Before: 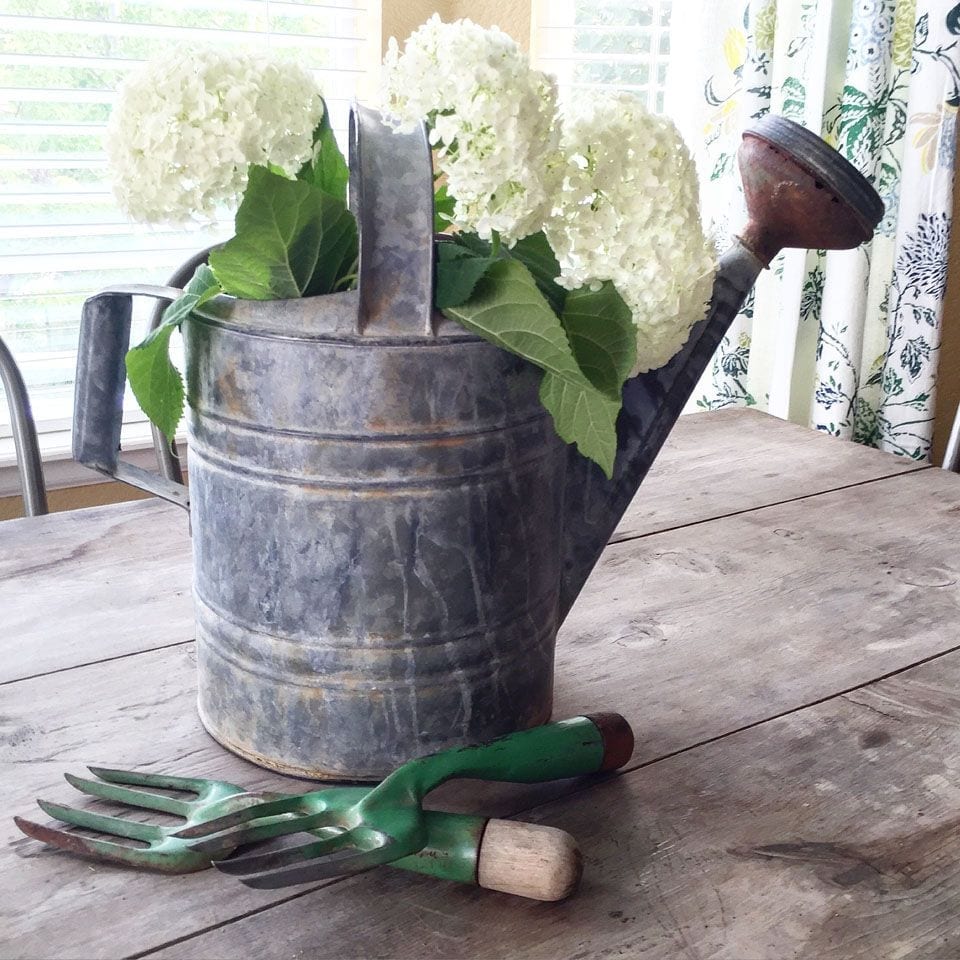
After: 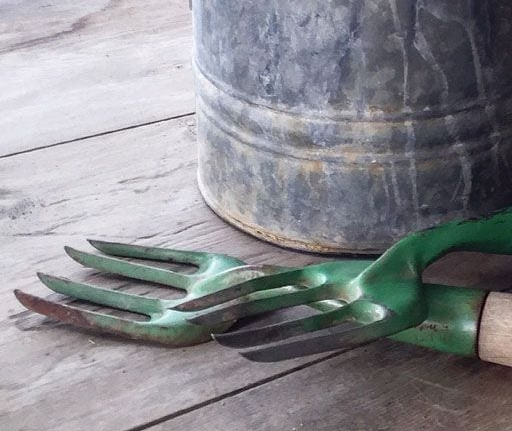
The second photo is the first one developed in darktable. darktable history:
crop and rotate: top 54.985%, right 46.642%, bottom 0.1%
